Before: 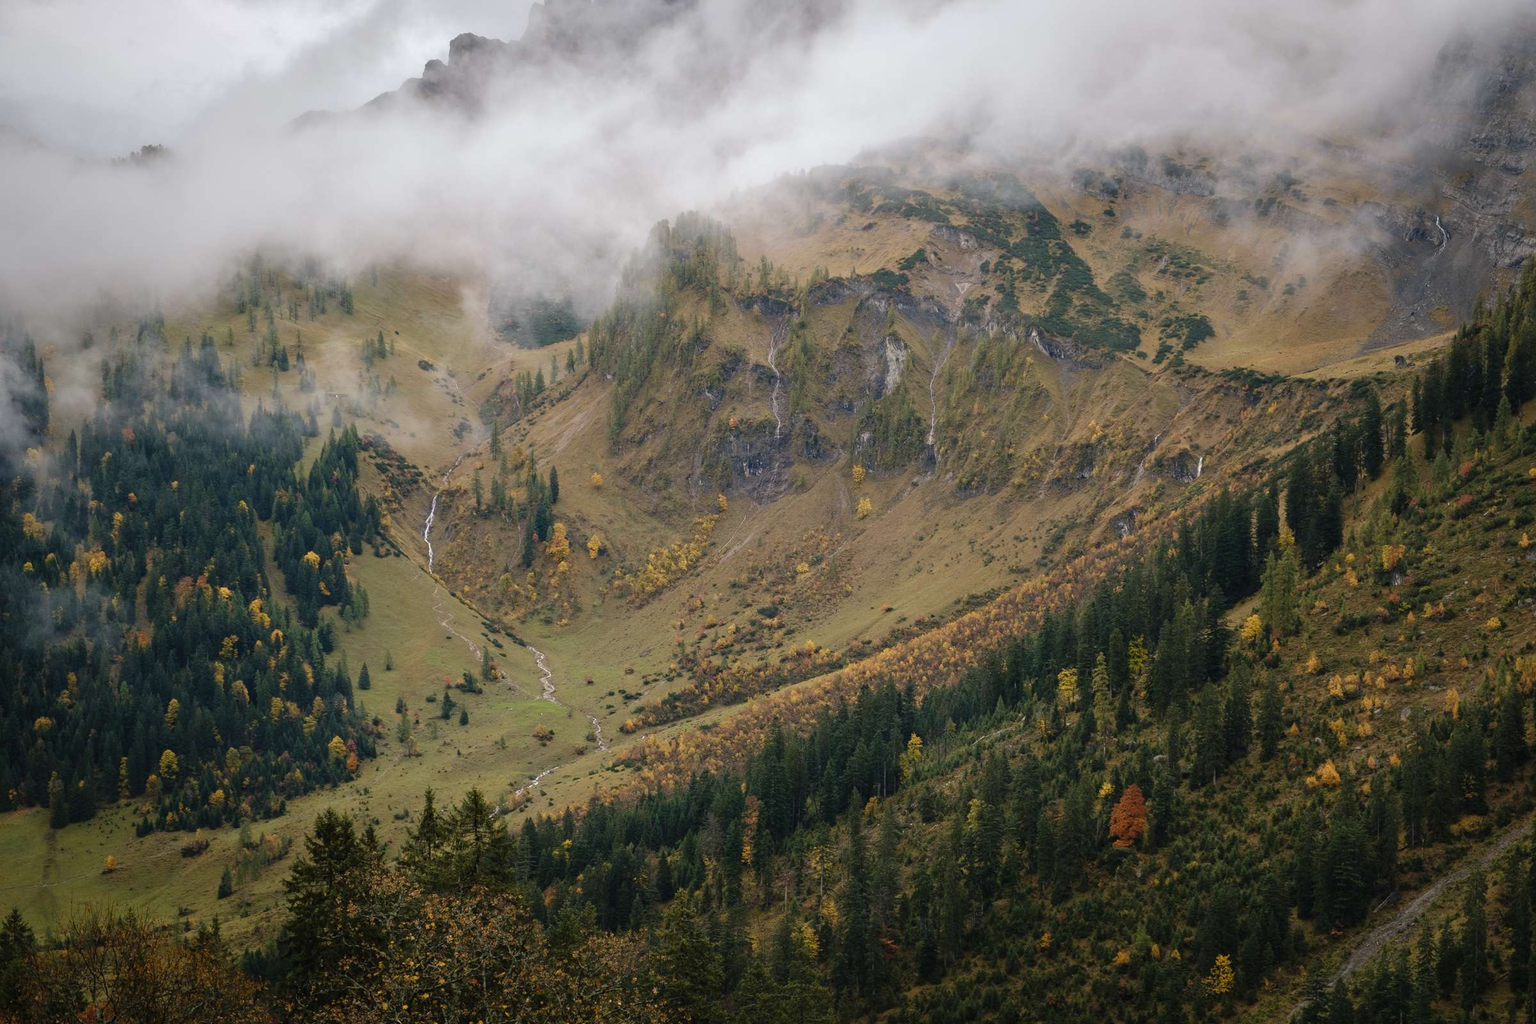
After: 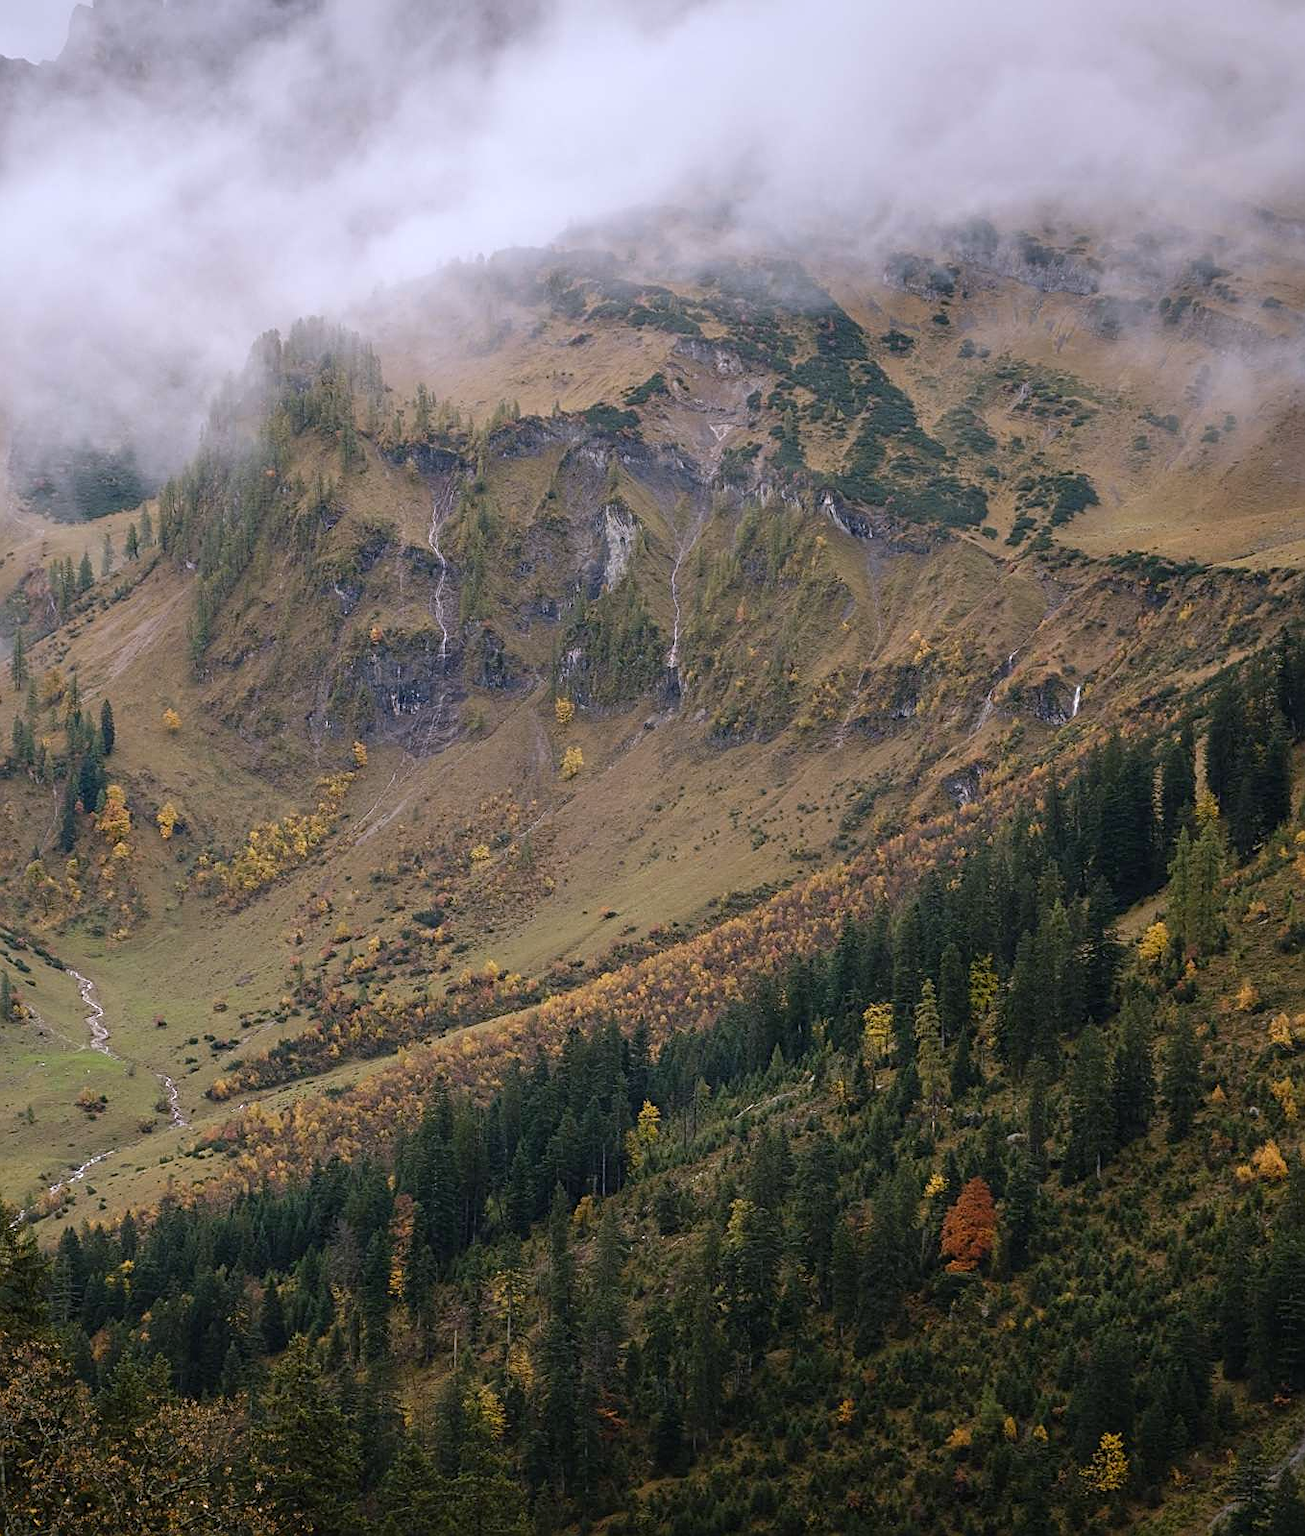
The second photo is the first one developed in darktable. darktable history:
crop: left 31.458%, top 0%, right 11.876%
white balance: red 1.004, blue 1.096
sharpen: on, module defaults
